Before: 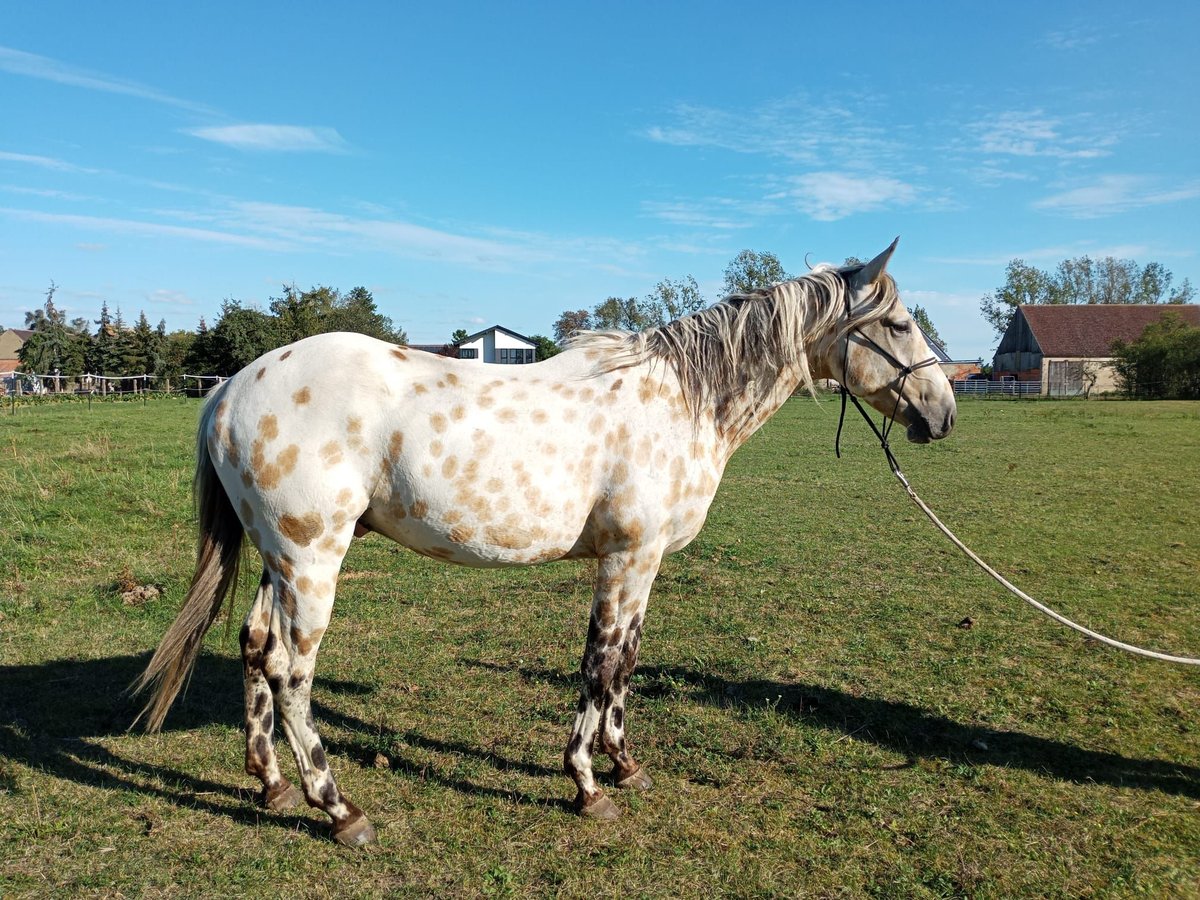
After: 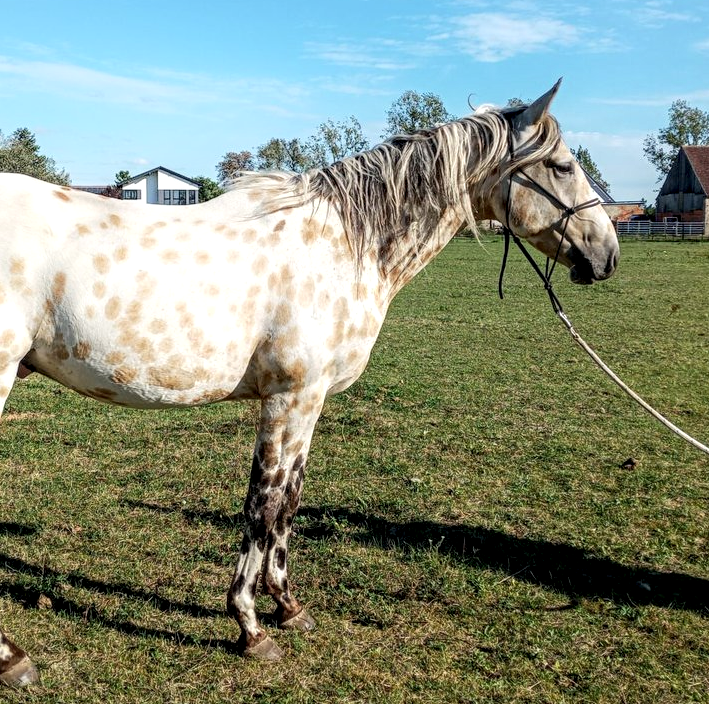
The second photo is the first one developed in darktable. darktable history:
crop and rotate: left 28.152%, top 17.693%, right 12.76%, bottom 4.081%
local contrast: highlights 30%, detail 150%
shadows and highlights: shadows -40.27, highlights 64.75, soften with gaussian
